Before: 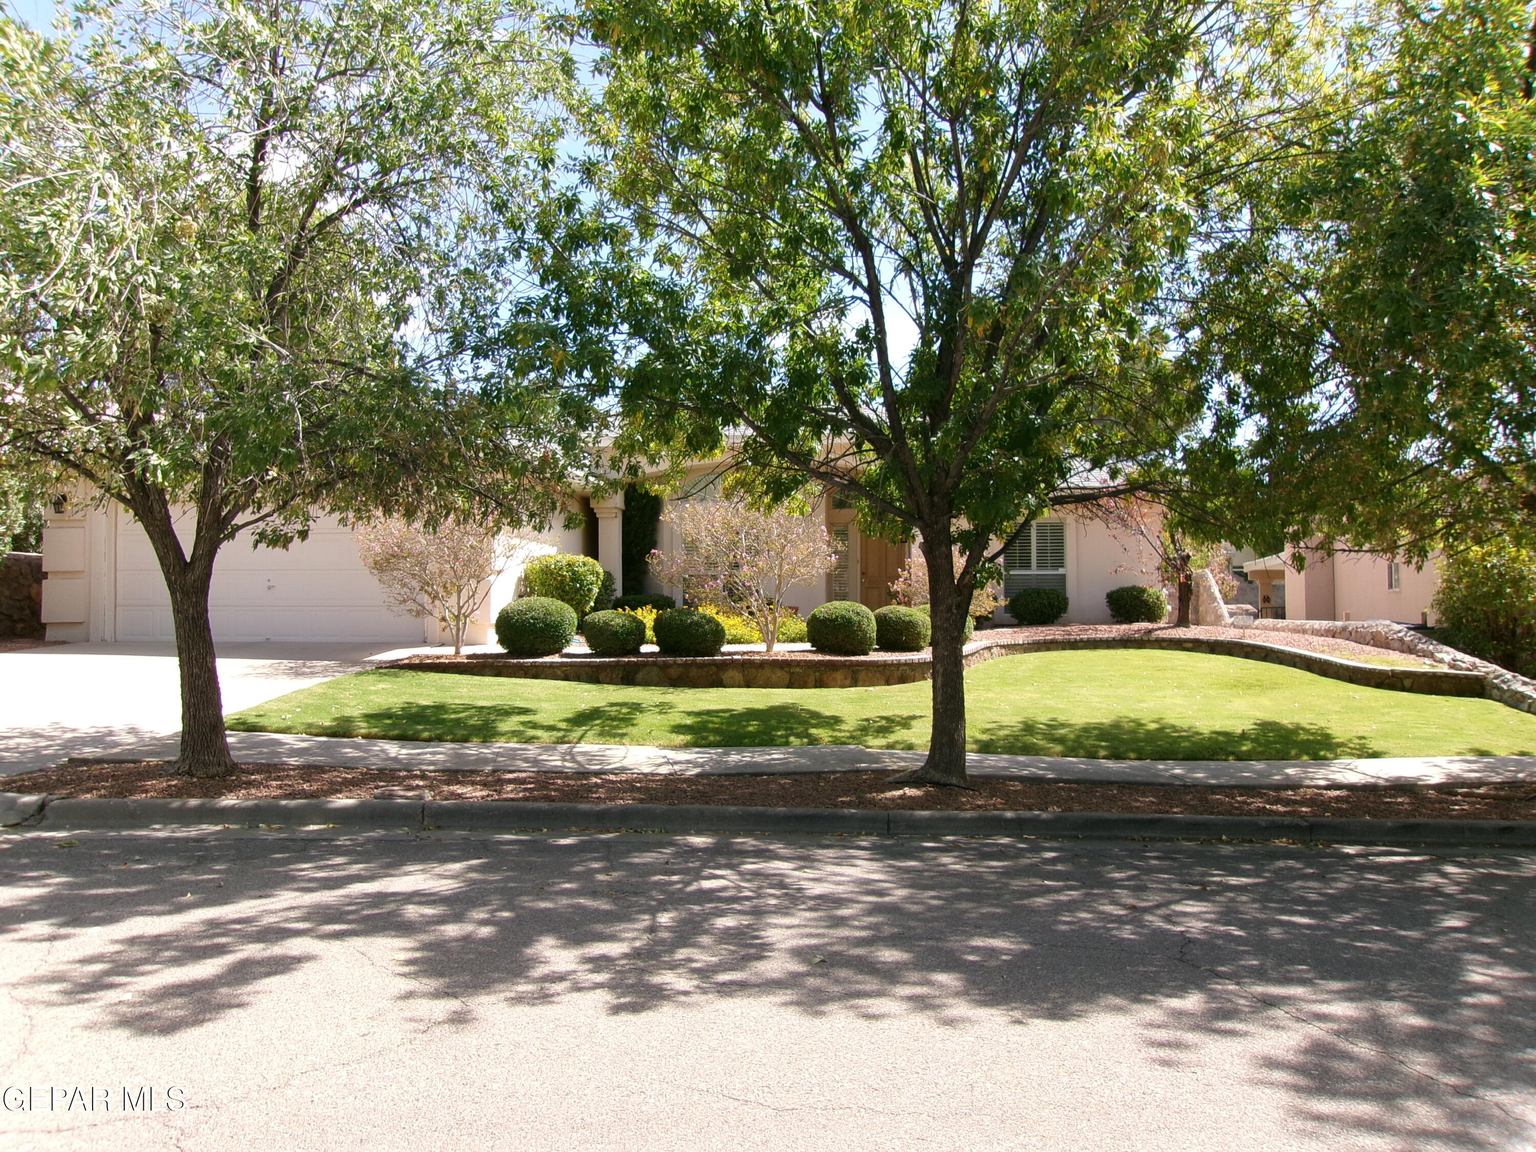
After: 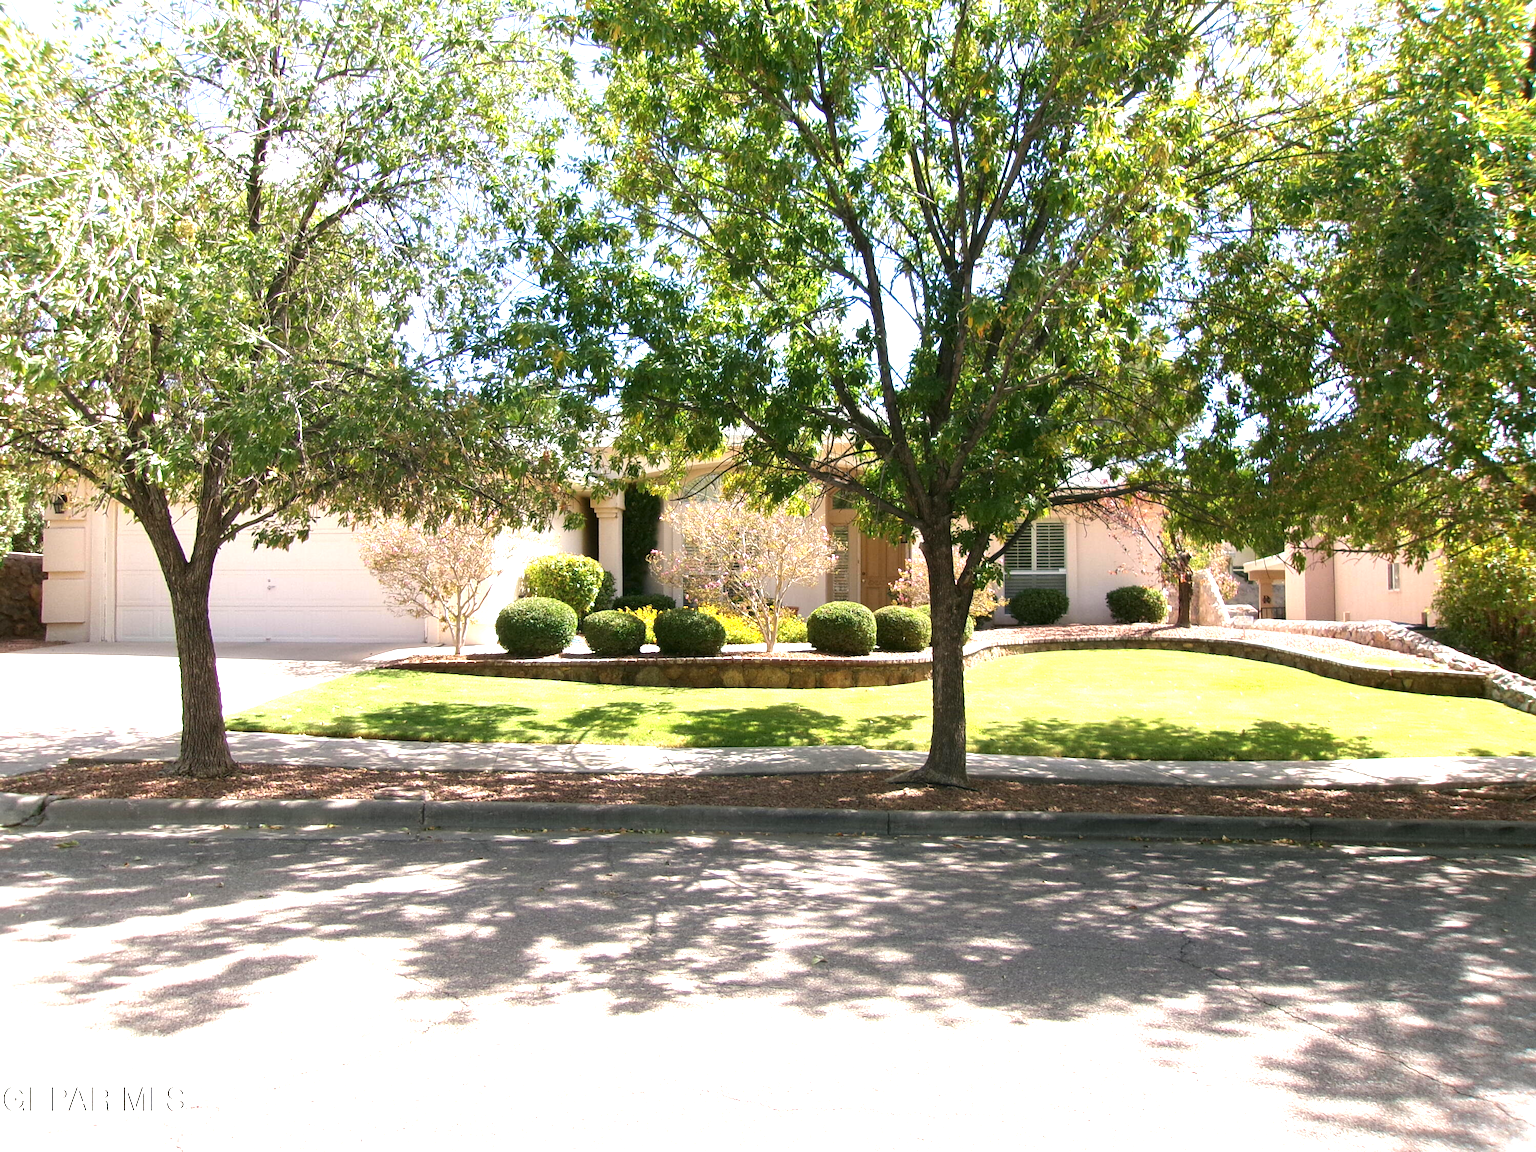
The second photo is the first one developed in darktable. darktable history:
base curve: curves: ch0 [(0, 0) (0.303, 0.277) (1, 1)], preserve colors none
exposure: black level correction 0, exposure 1 EV, compensate exposure bias true, compensate highlight preservation false
